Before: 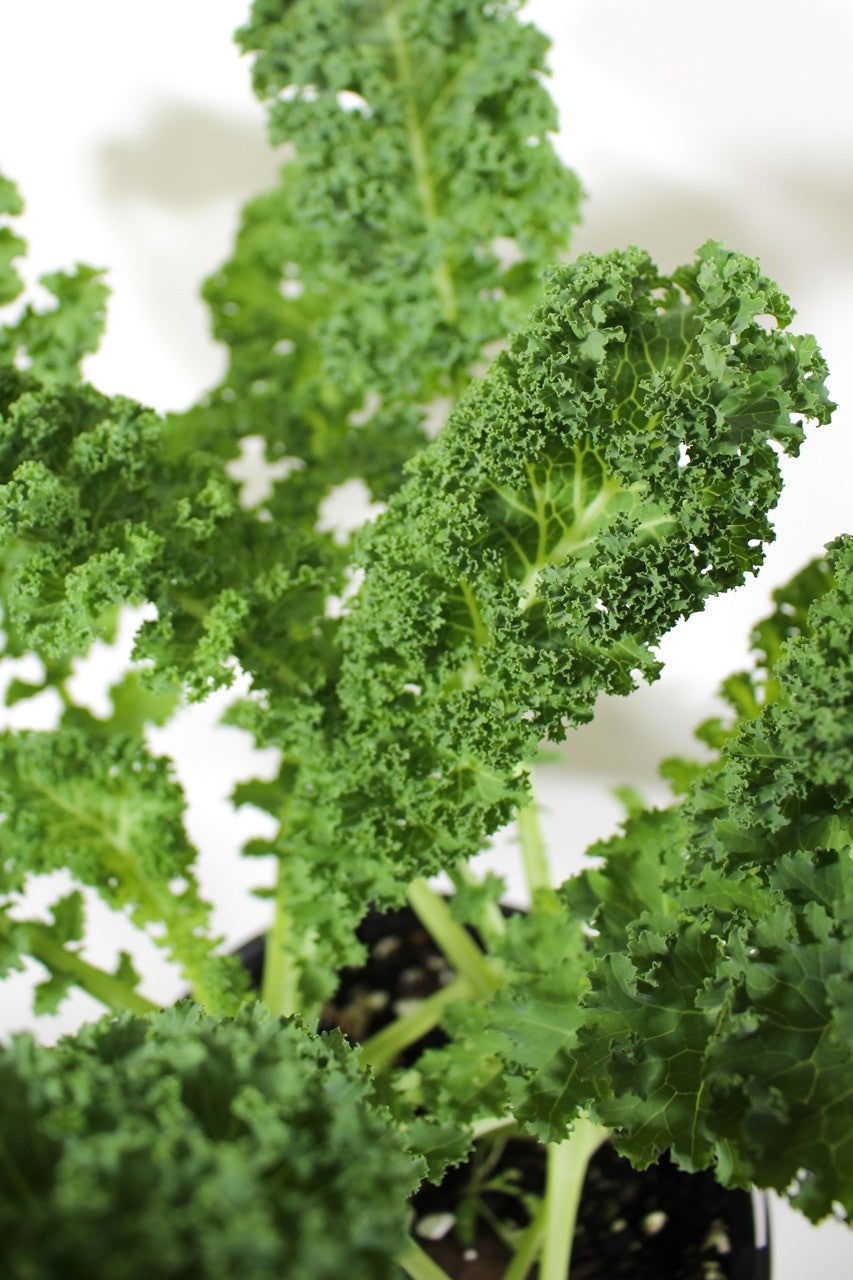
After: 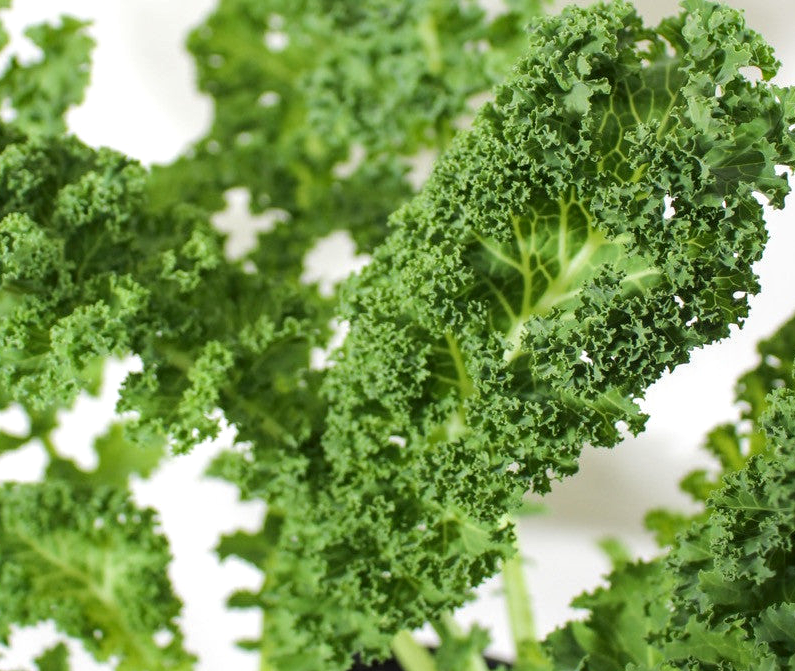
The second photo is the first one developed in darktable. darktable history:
local contrast: on, module defaults
crop: left 1.846%, top 19.451%, right 4.915%, bottom 28.116%
